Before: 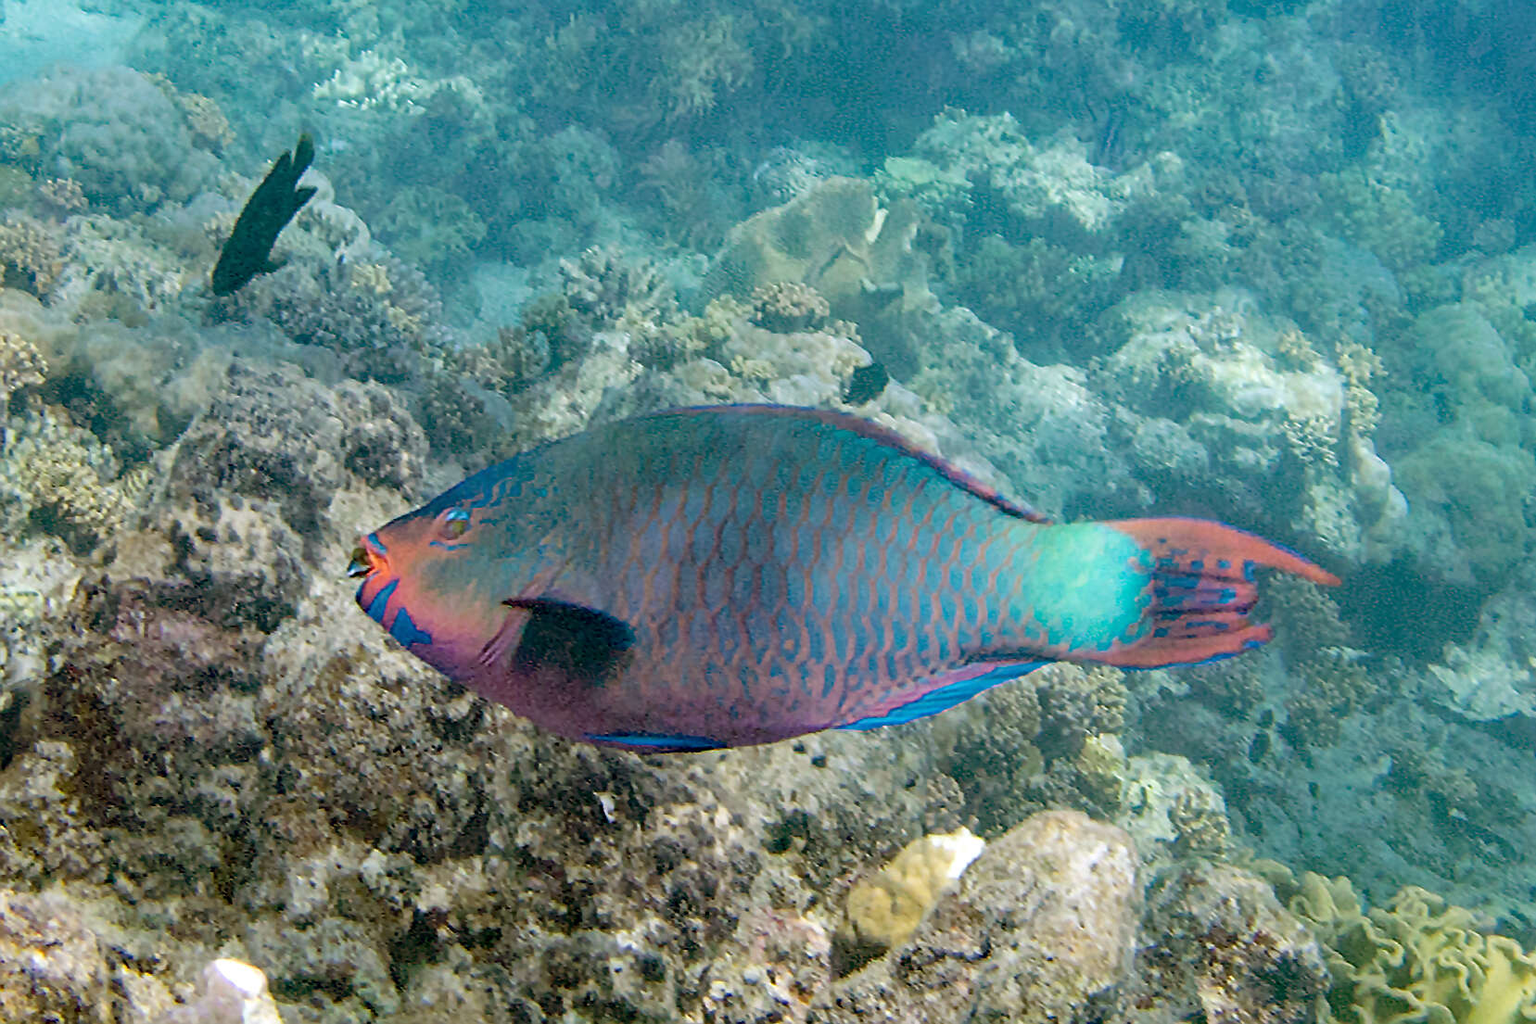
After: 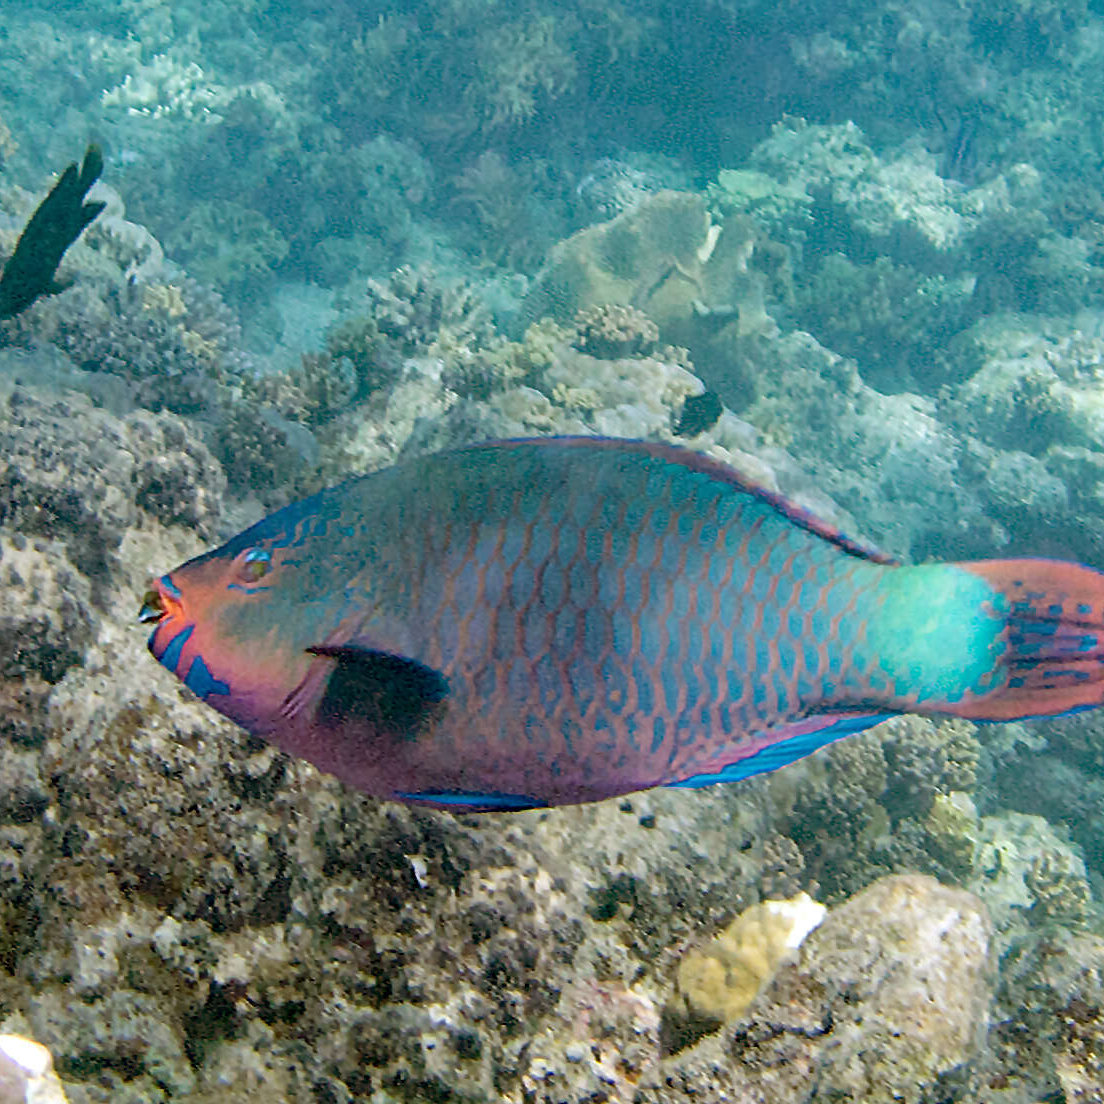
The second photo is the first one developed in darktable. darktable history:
crop and rotate: left 14.292%, right 19.041%
white balance: emerald 1
